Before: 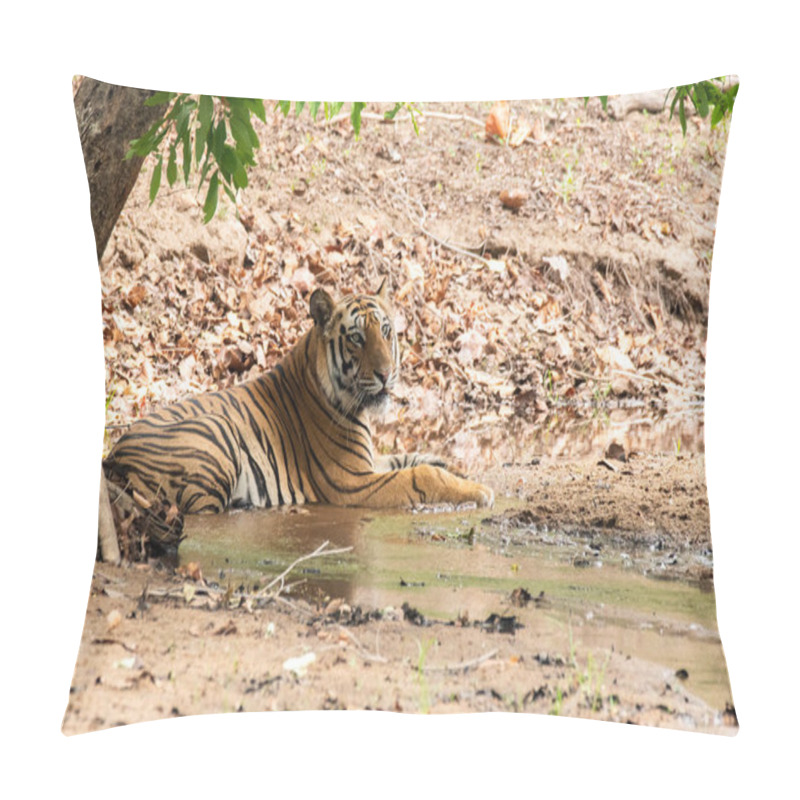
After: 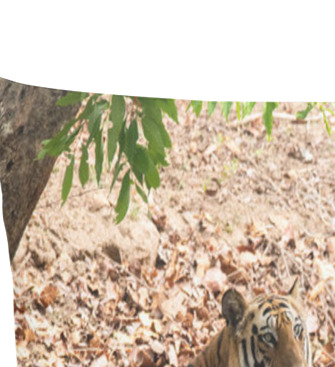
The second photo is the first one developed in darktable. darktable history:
crop and rotate: left 11.096%, top 0.051%, right 47.024%, bottom 54.065%
